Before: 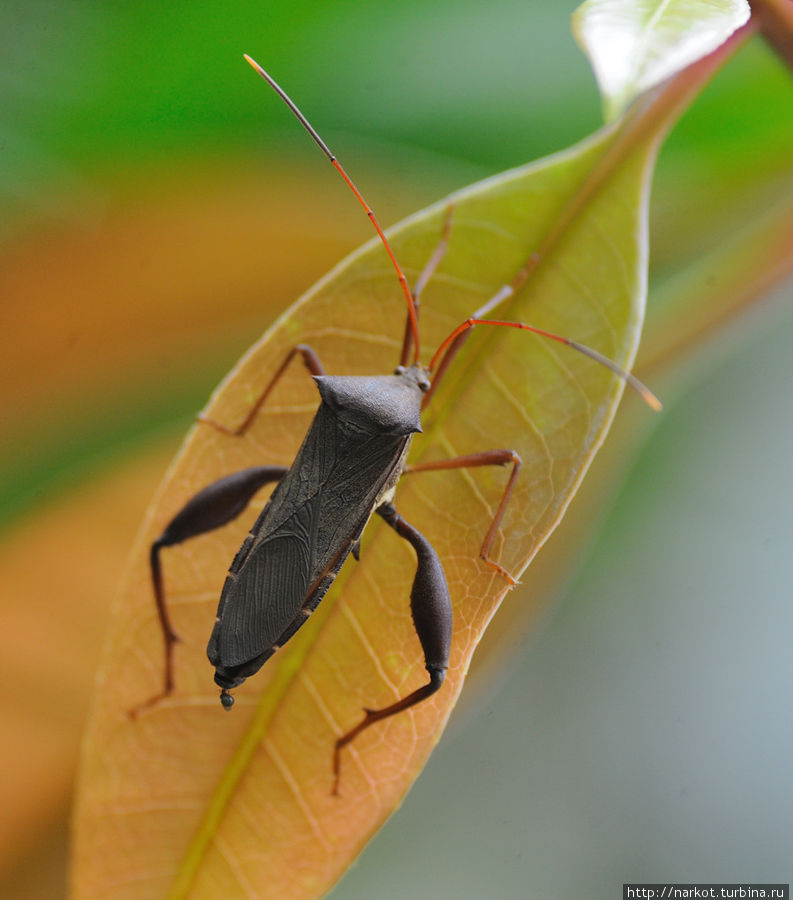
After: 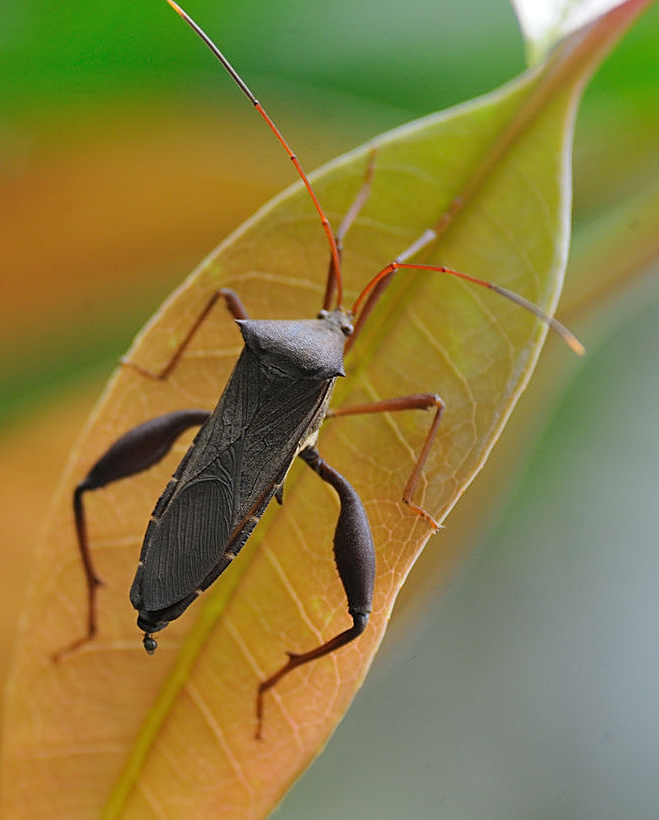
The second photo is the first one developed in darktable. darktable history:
crop: left 9.819%, top 6.284%, right 7.006%, bottom 2.588%
sharpen: on, module defaults
